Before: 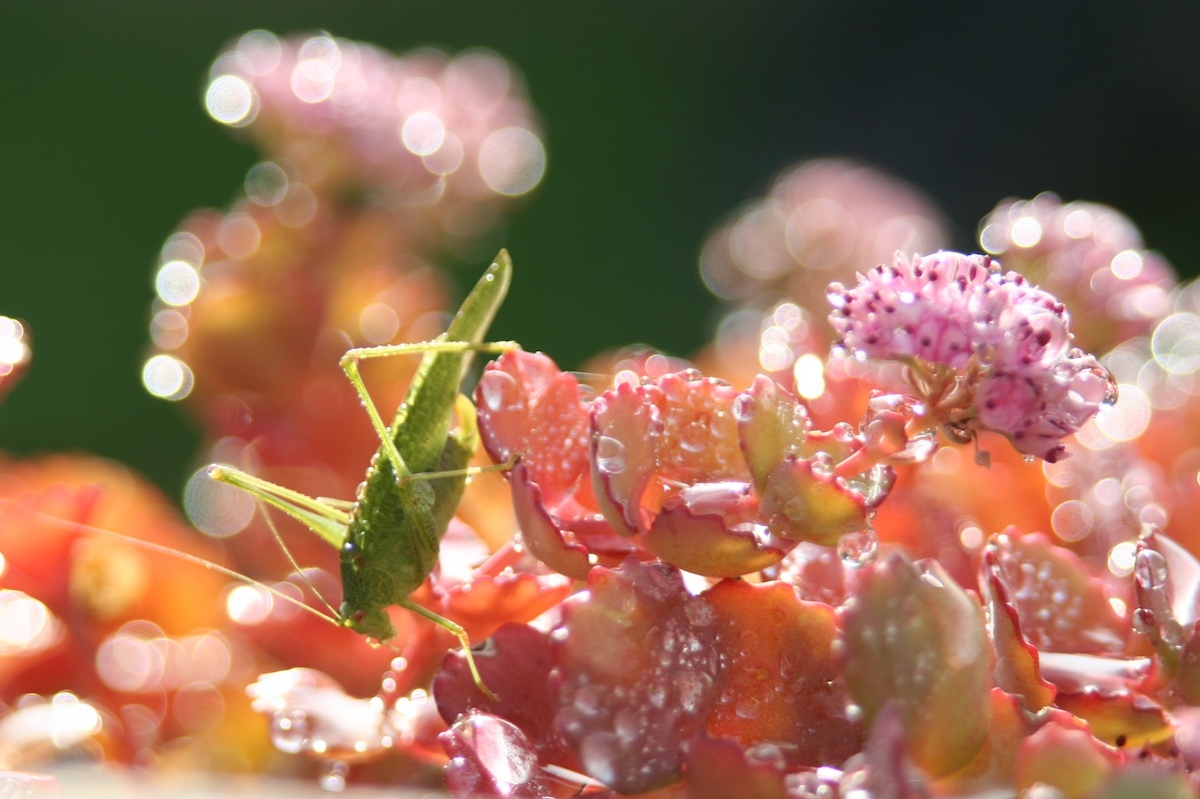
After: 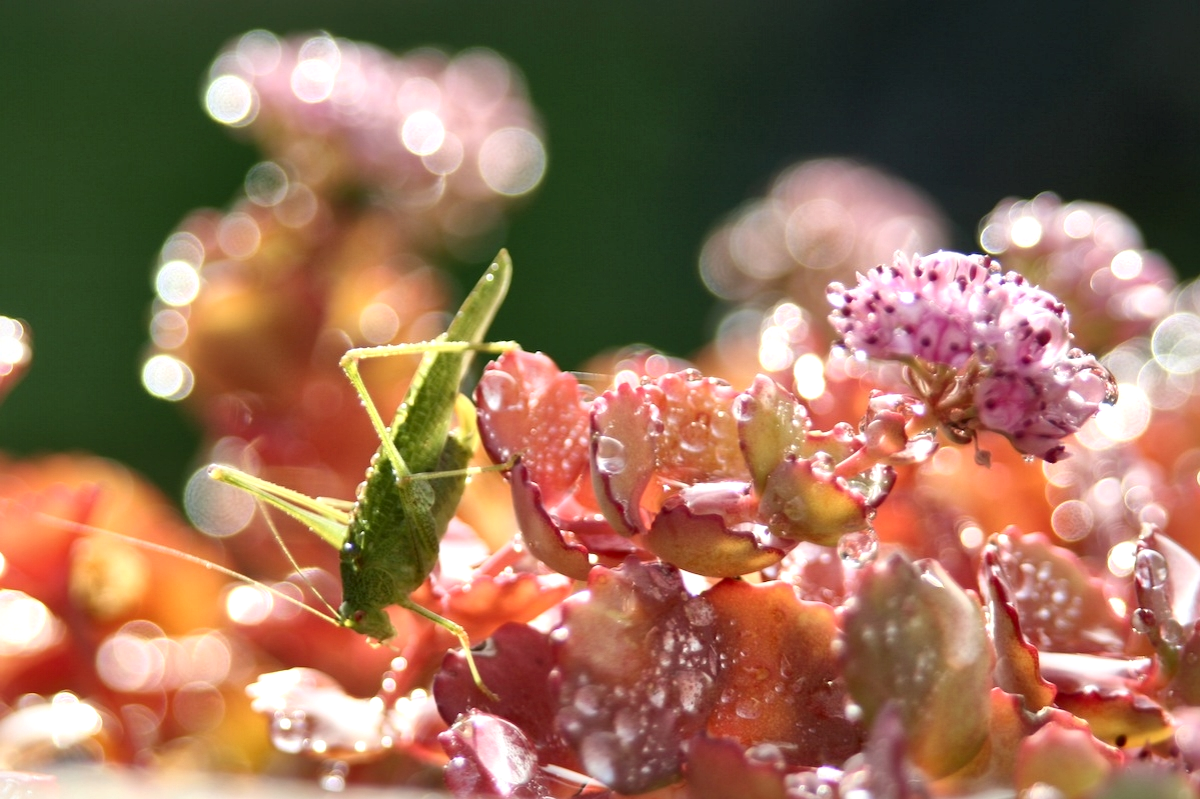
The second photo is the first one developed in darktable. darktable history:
local contrast: mode bilateral grid, contrast 19, coarseness 50, detail 179%, midtone range 0.2
